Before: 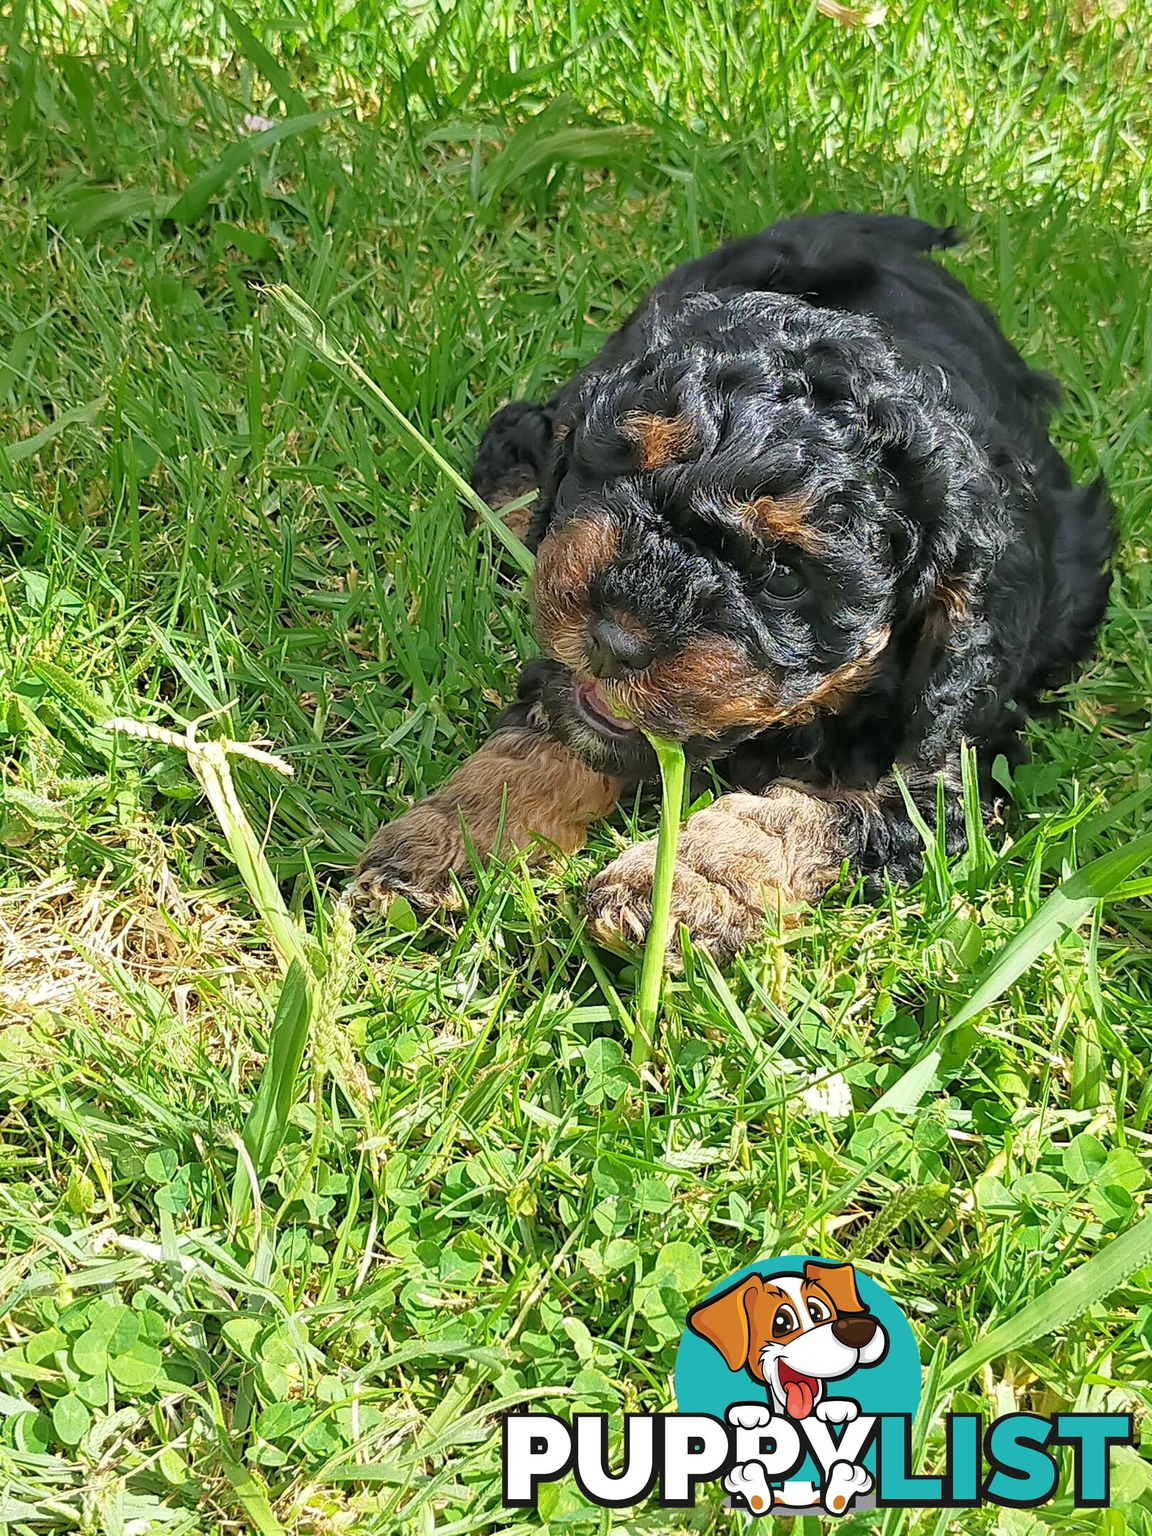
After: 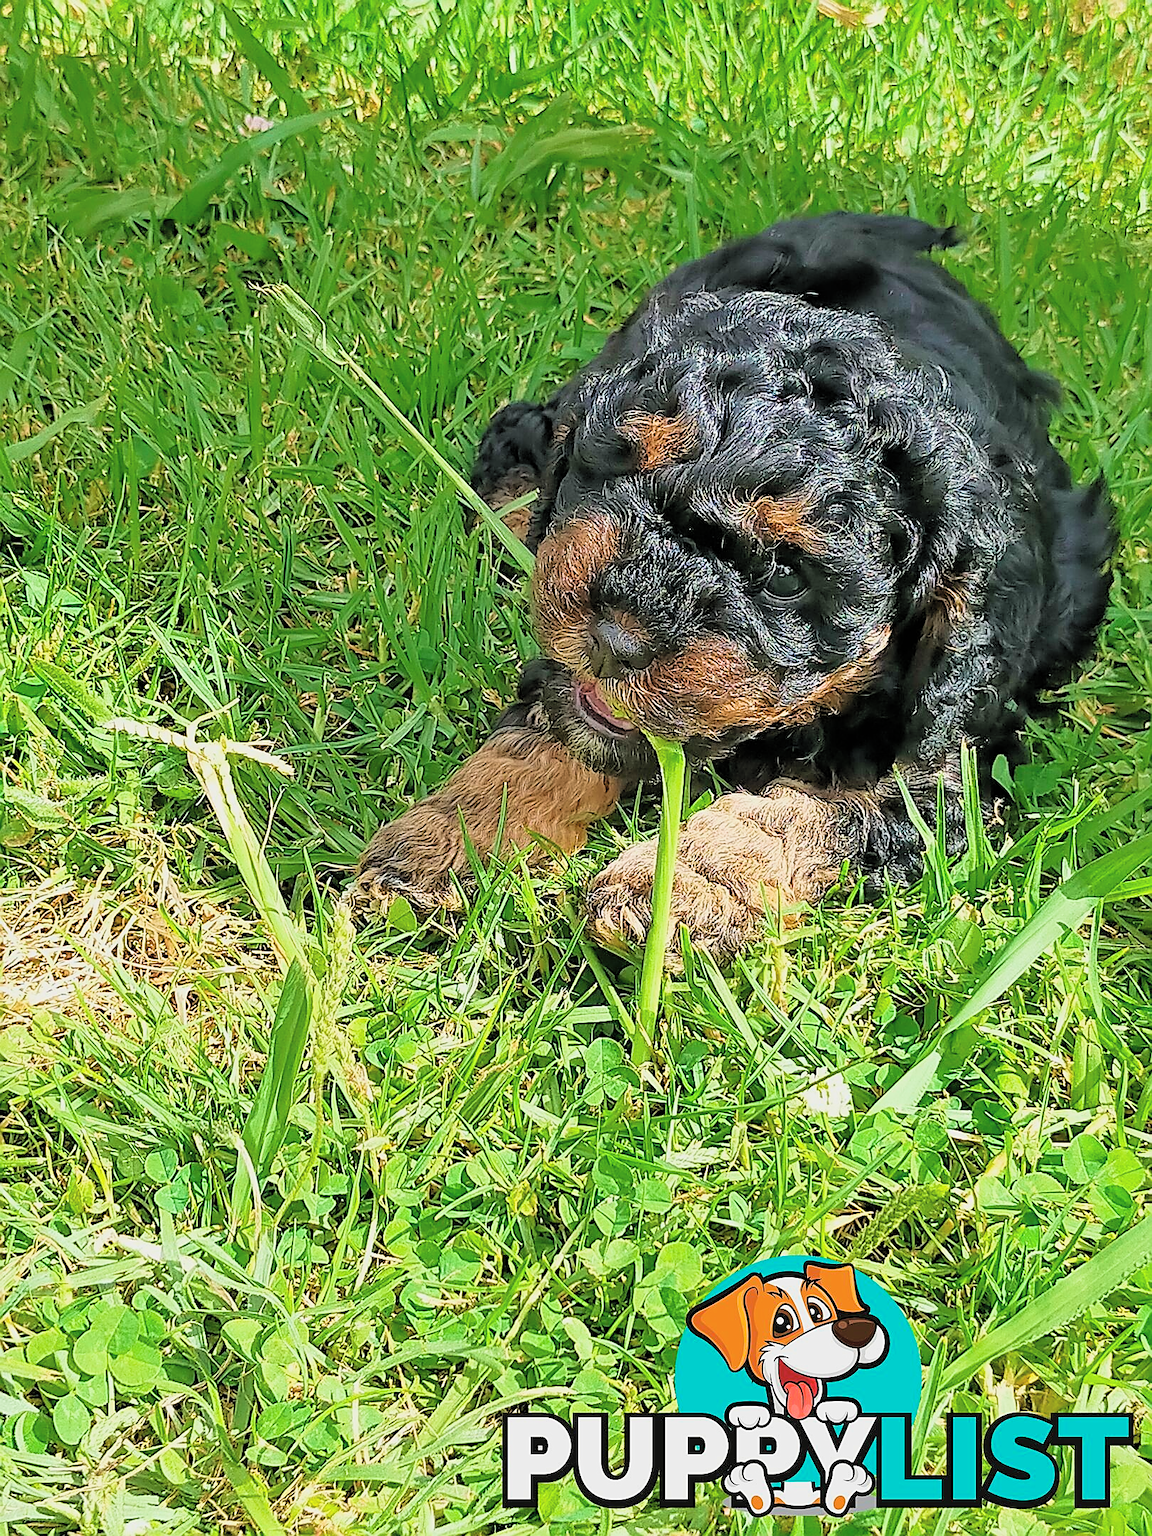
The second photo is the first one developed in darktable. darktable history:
contrast brightness saturation: brightness 0.129
velvia: on, module defaults
sharpen: radius 1.404, amount 1.265, threshold 0.632
filmic rgb: middle gray luminance 9.26%, black relative exposure -10.64 EV, white relative exposure 3.44 EV, target black luminance 0%, hardness 5.95, latitude 59.5%, contrast 1.087, highlights saturation mix 4.42%, shadows ↔ highlights balance 28.87%
